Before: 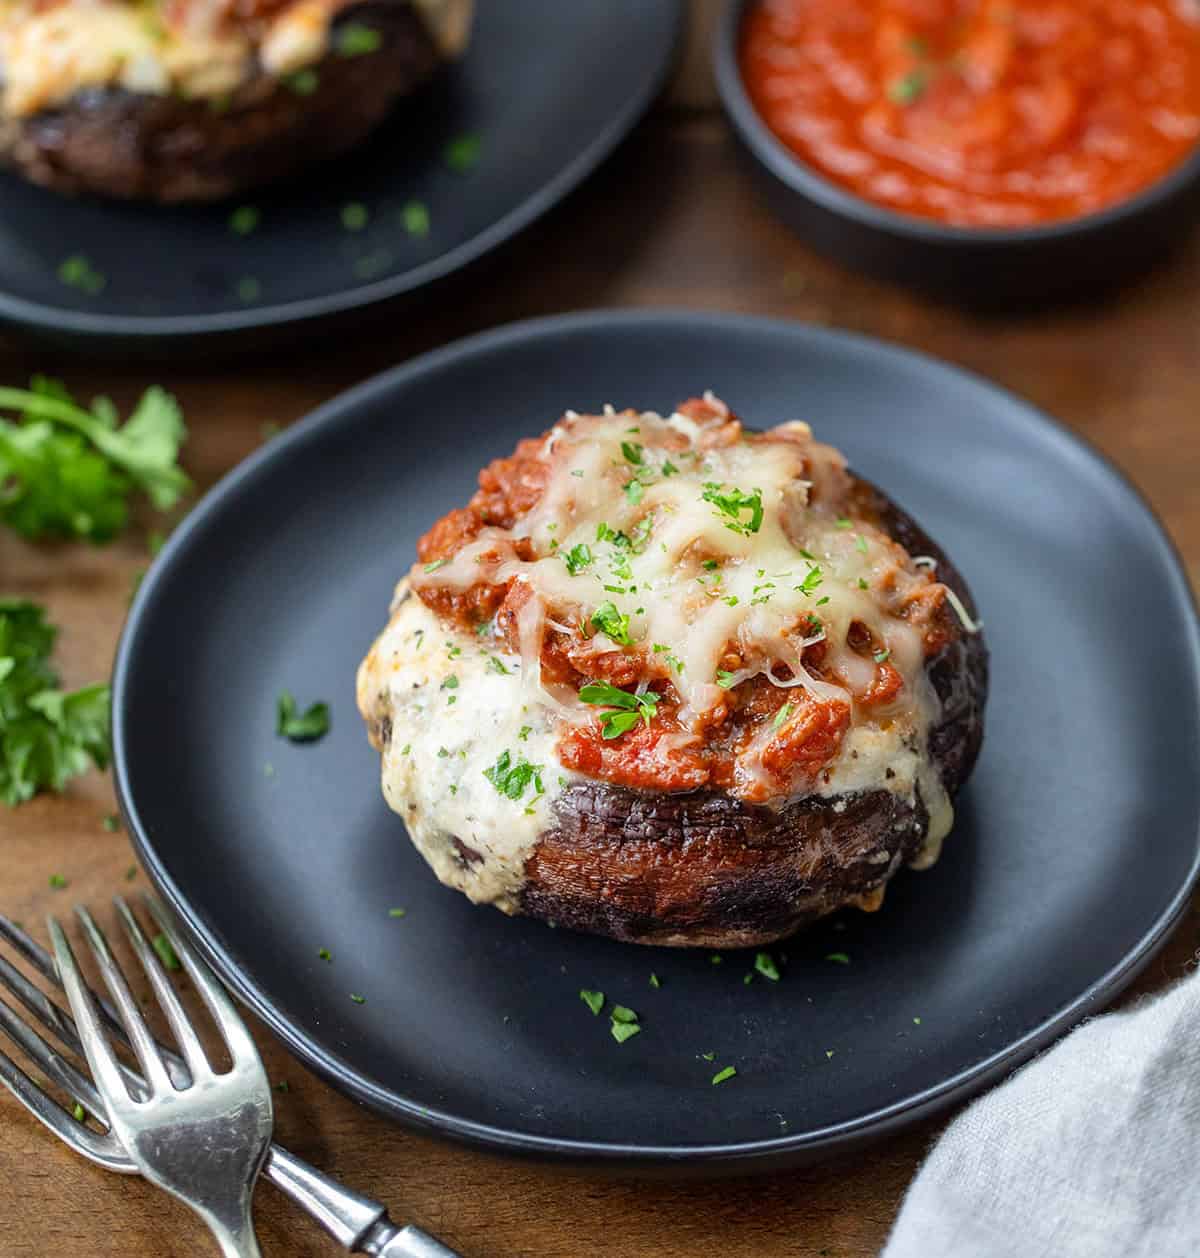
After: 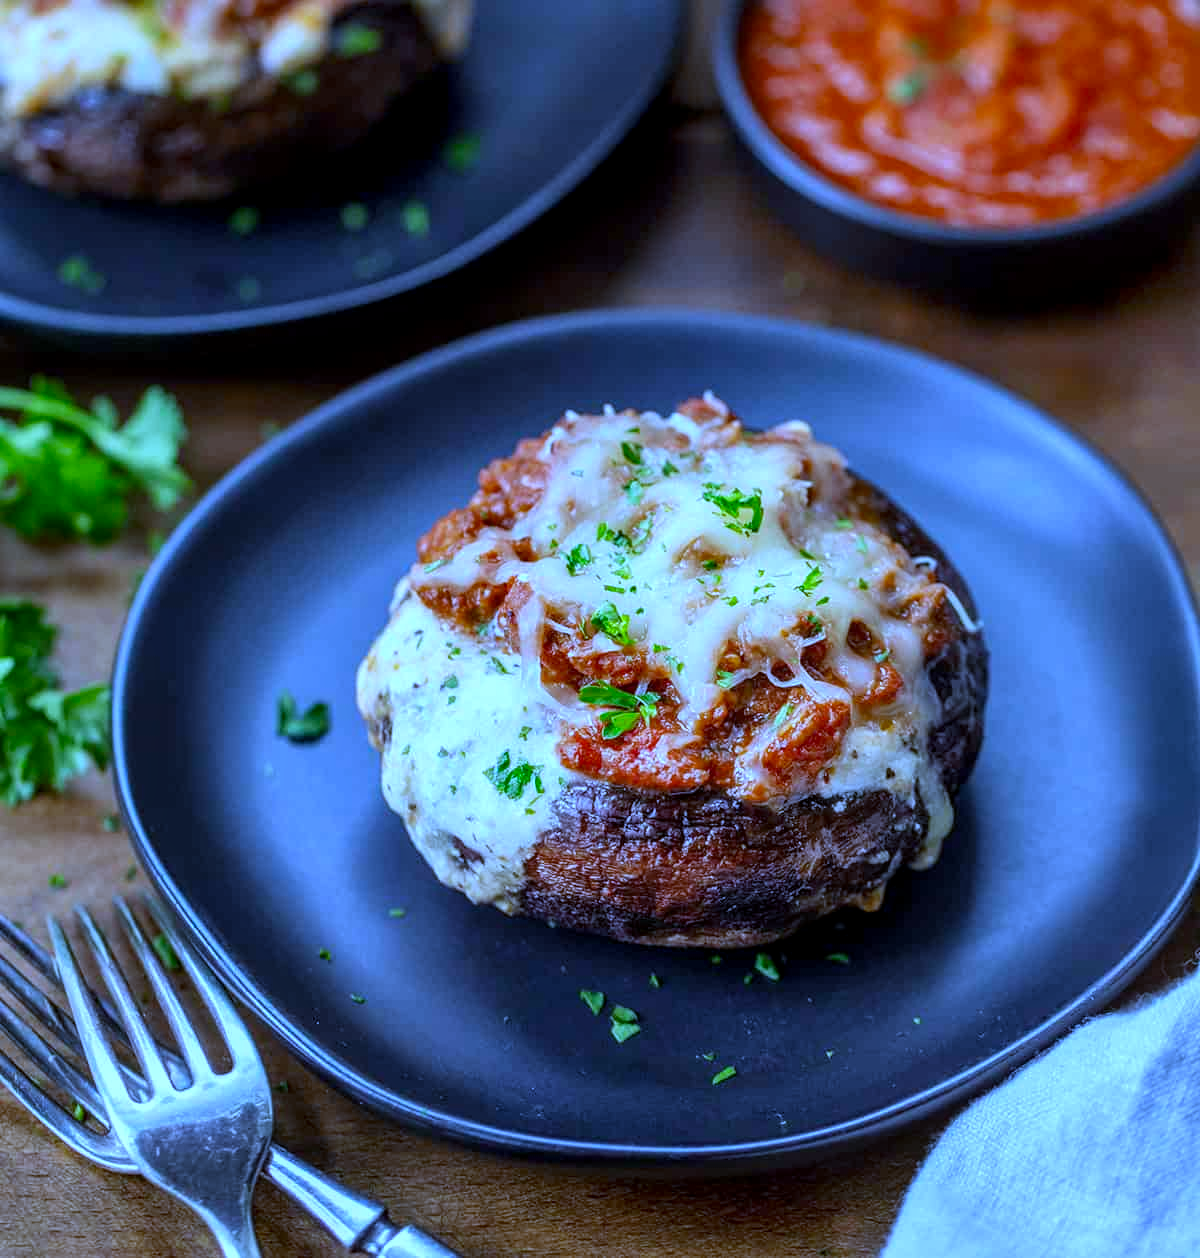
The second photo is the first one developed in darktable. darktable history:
white balance: red 0.766, blue 1.537
local contrast: on, module defaults
